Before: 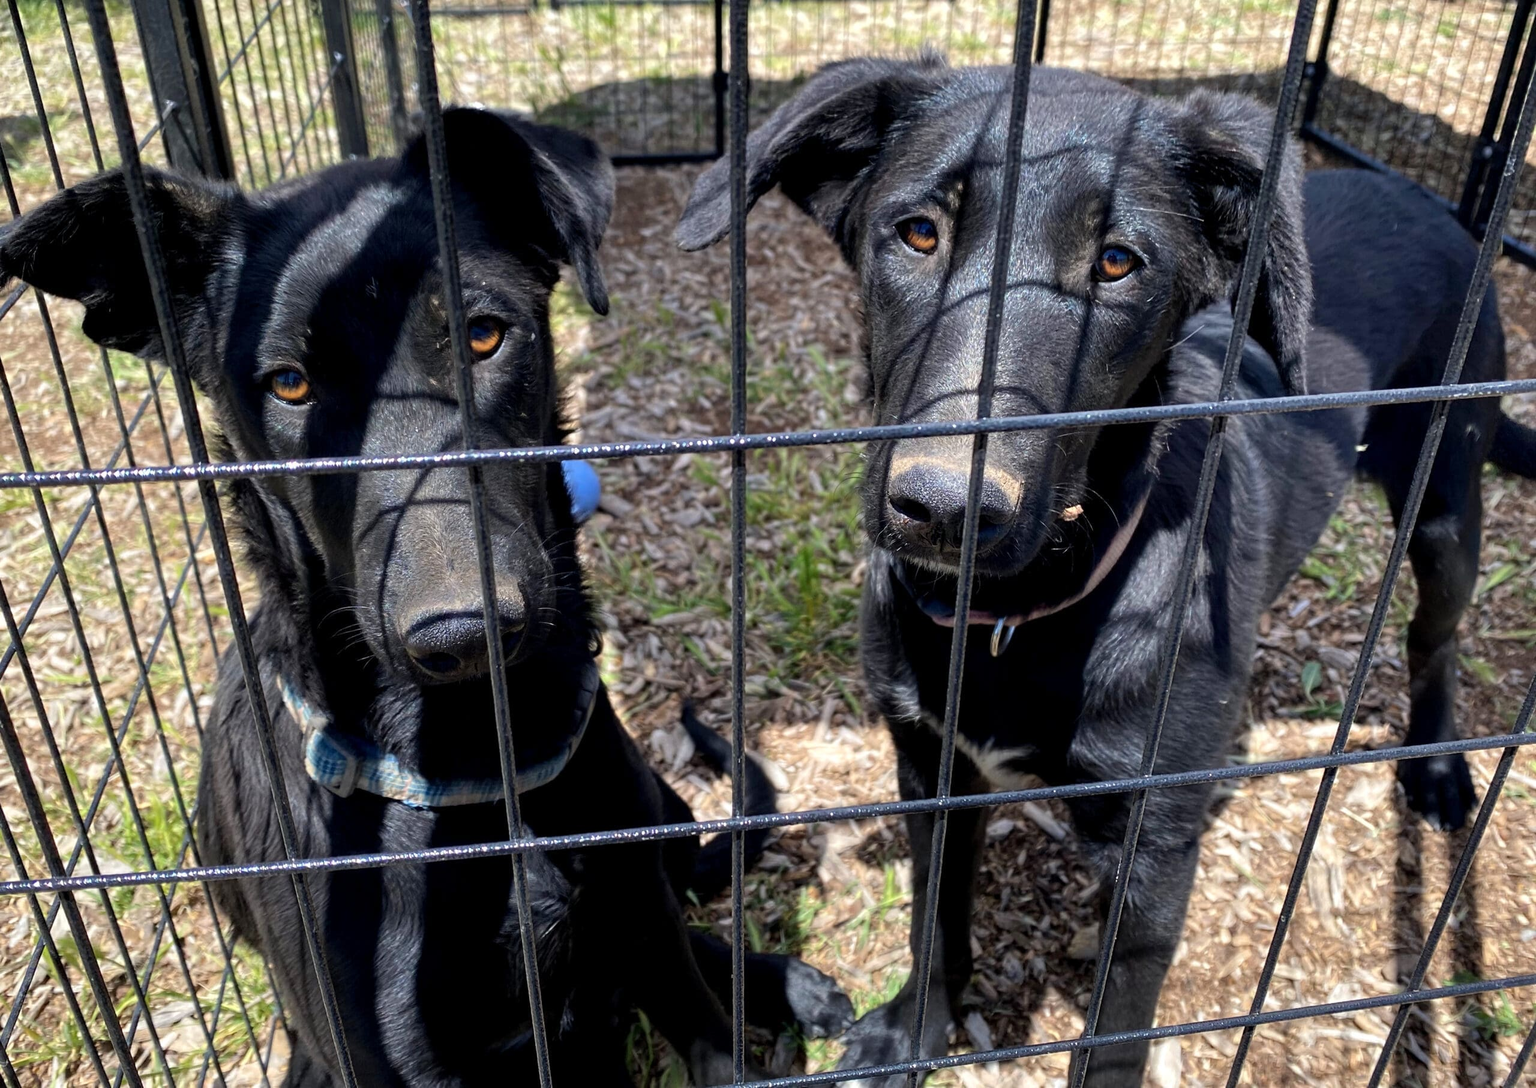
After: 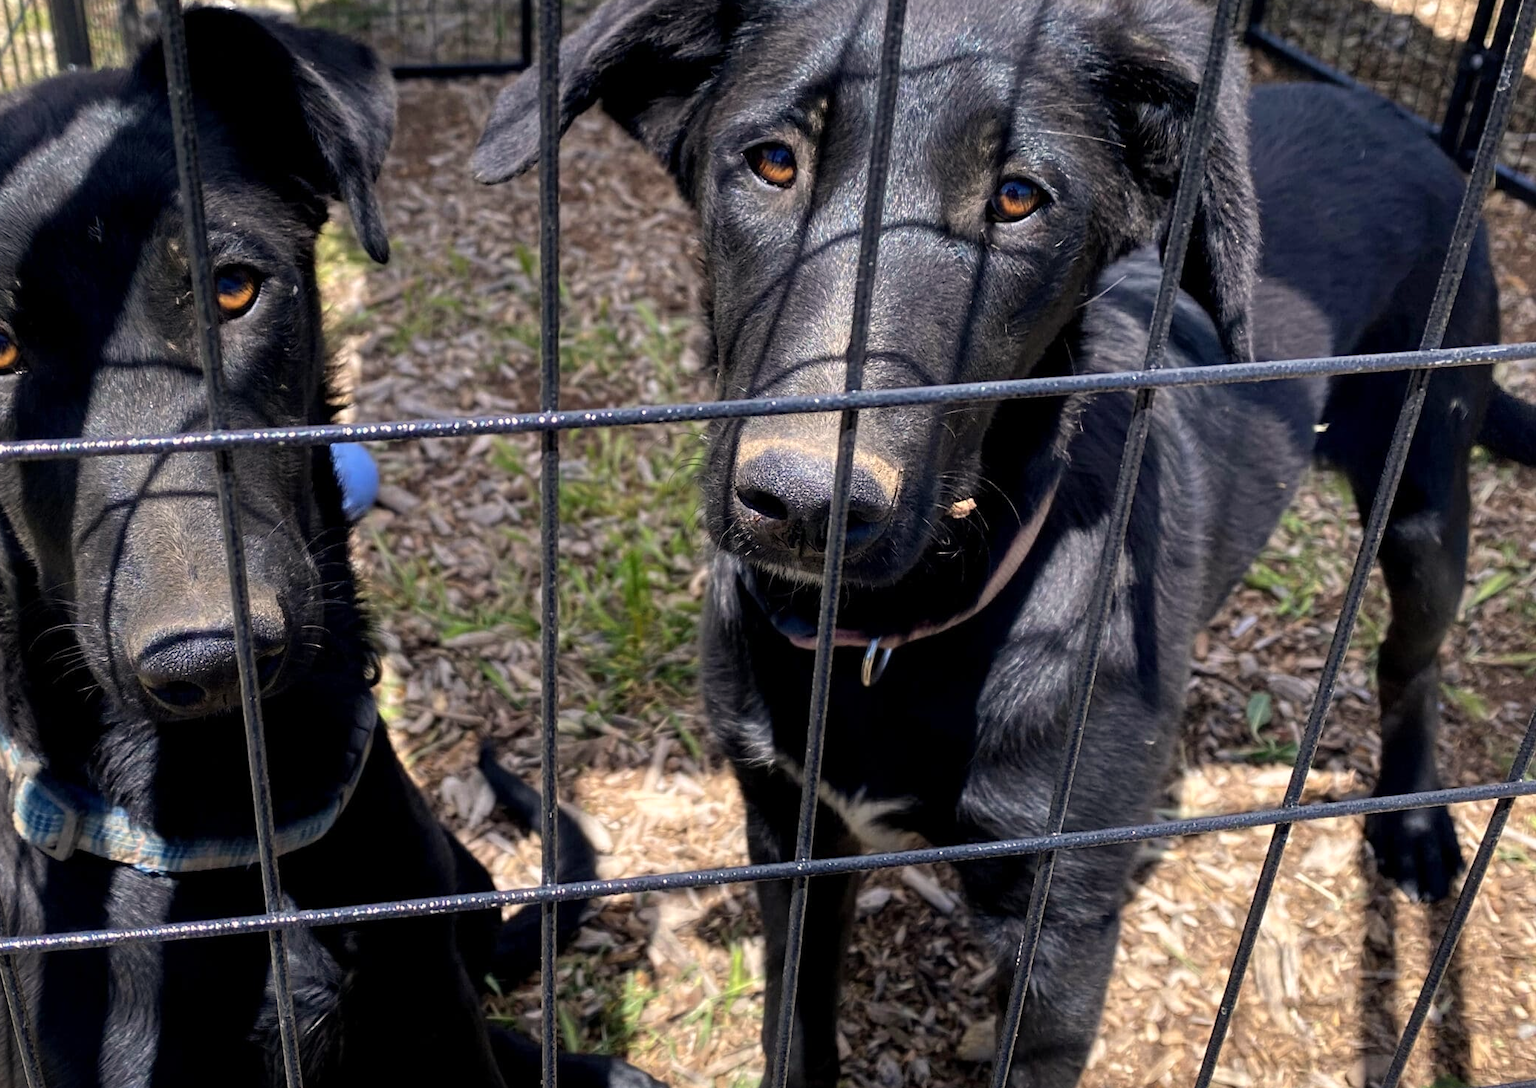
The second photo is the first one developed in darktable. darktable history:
color correction: highlights a* 3.79, highlights b* 5.13
crop: left 19.18%, top 9.474%, right 0%, bottom 9.744%
